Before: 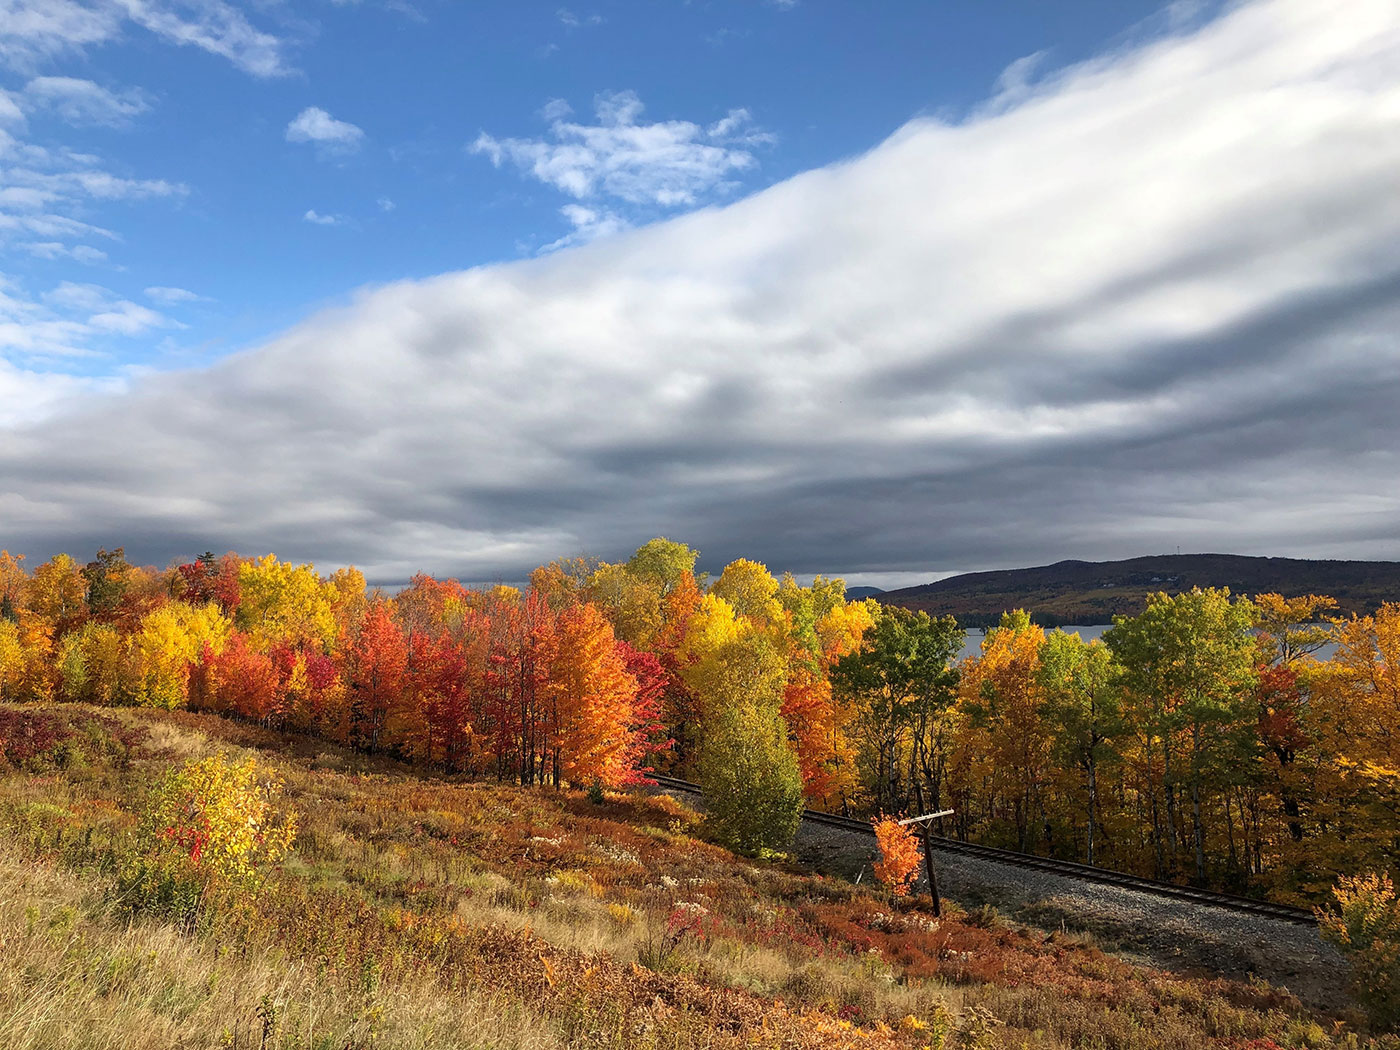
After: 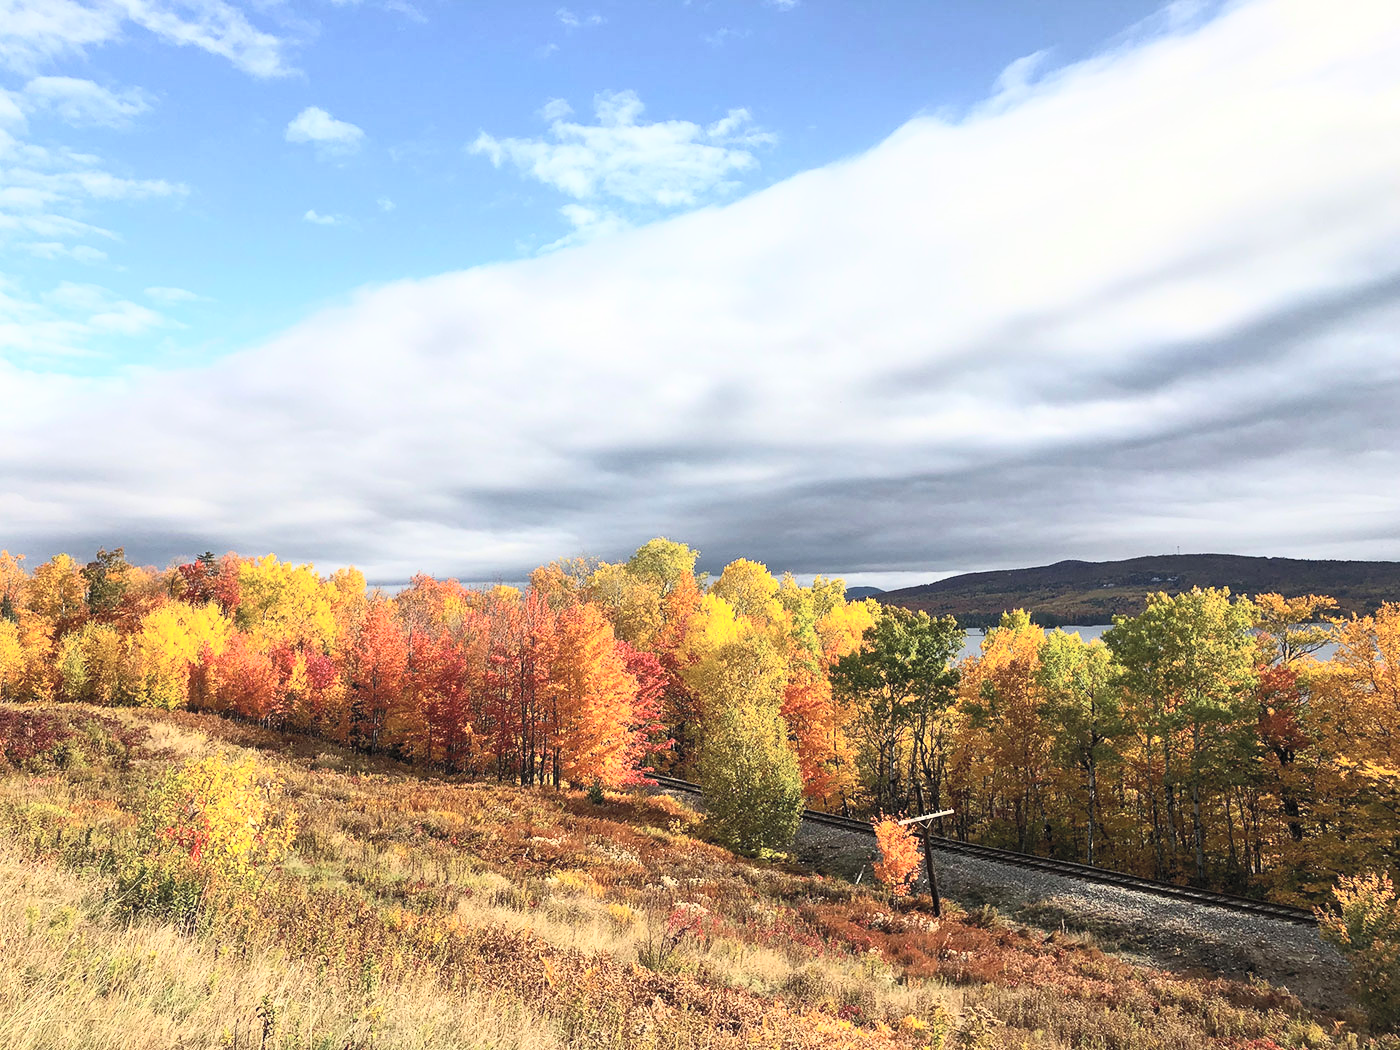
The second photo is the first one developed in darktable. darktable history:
contrast brightness saturation: contrast 0.373, brightness 0.51
exposure: compensate highlight preservation false
